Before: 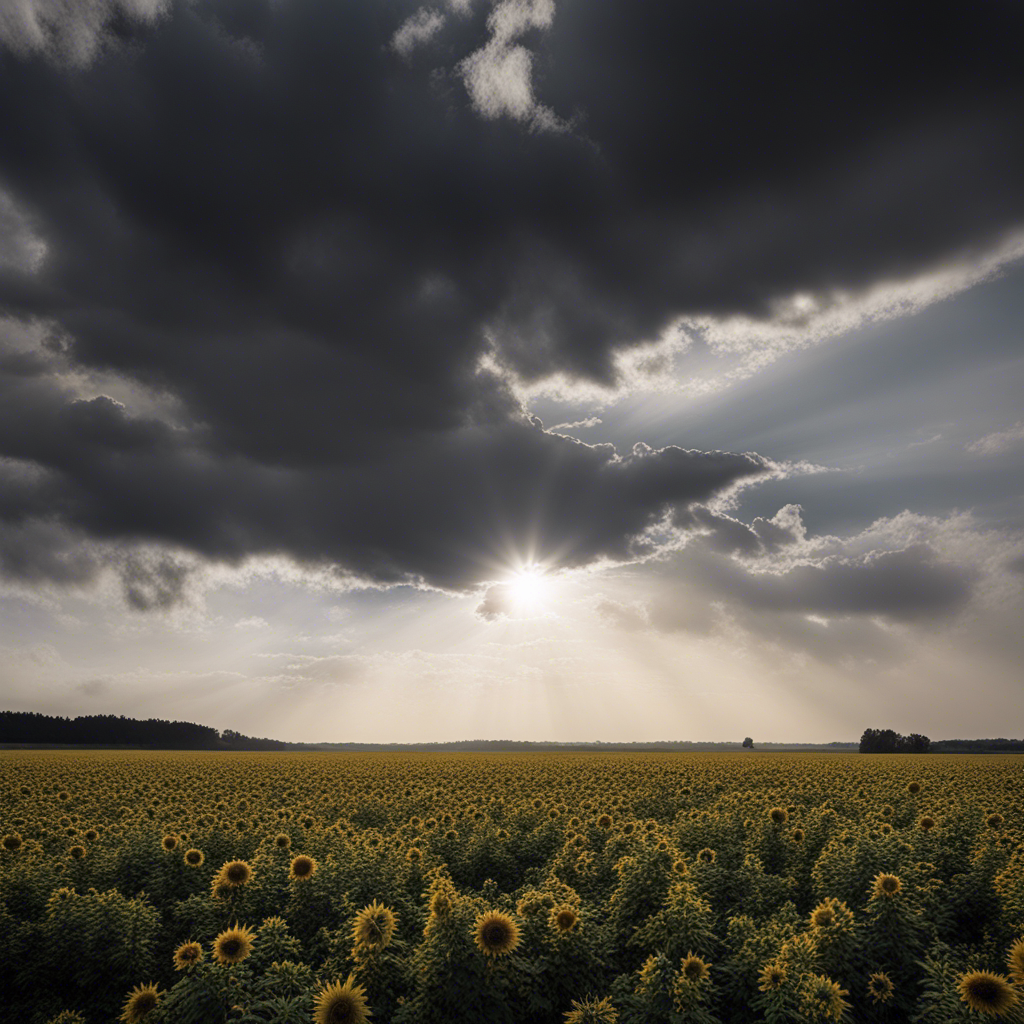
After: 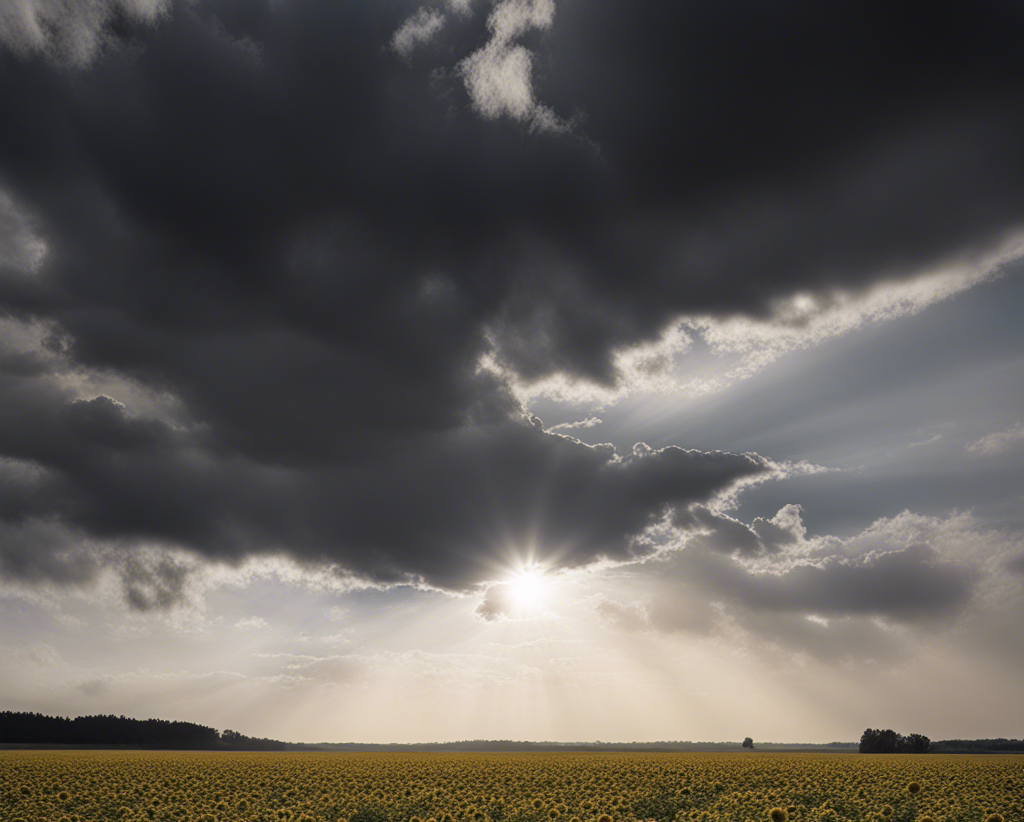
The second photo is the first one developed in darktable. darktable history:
crop: bottom 19.673%
